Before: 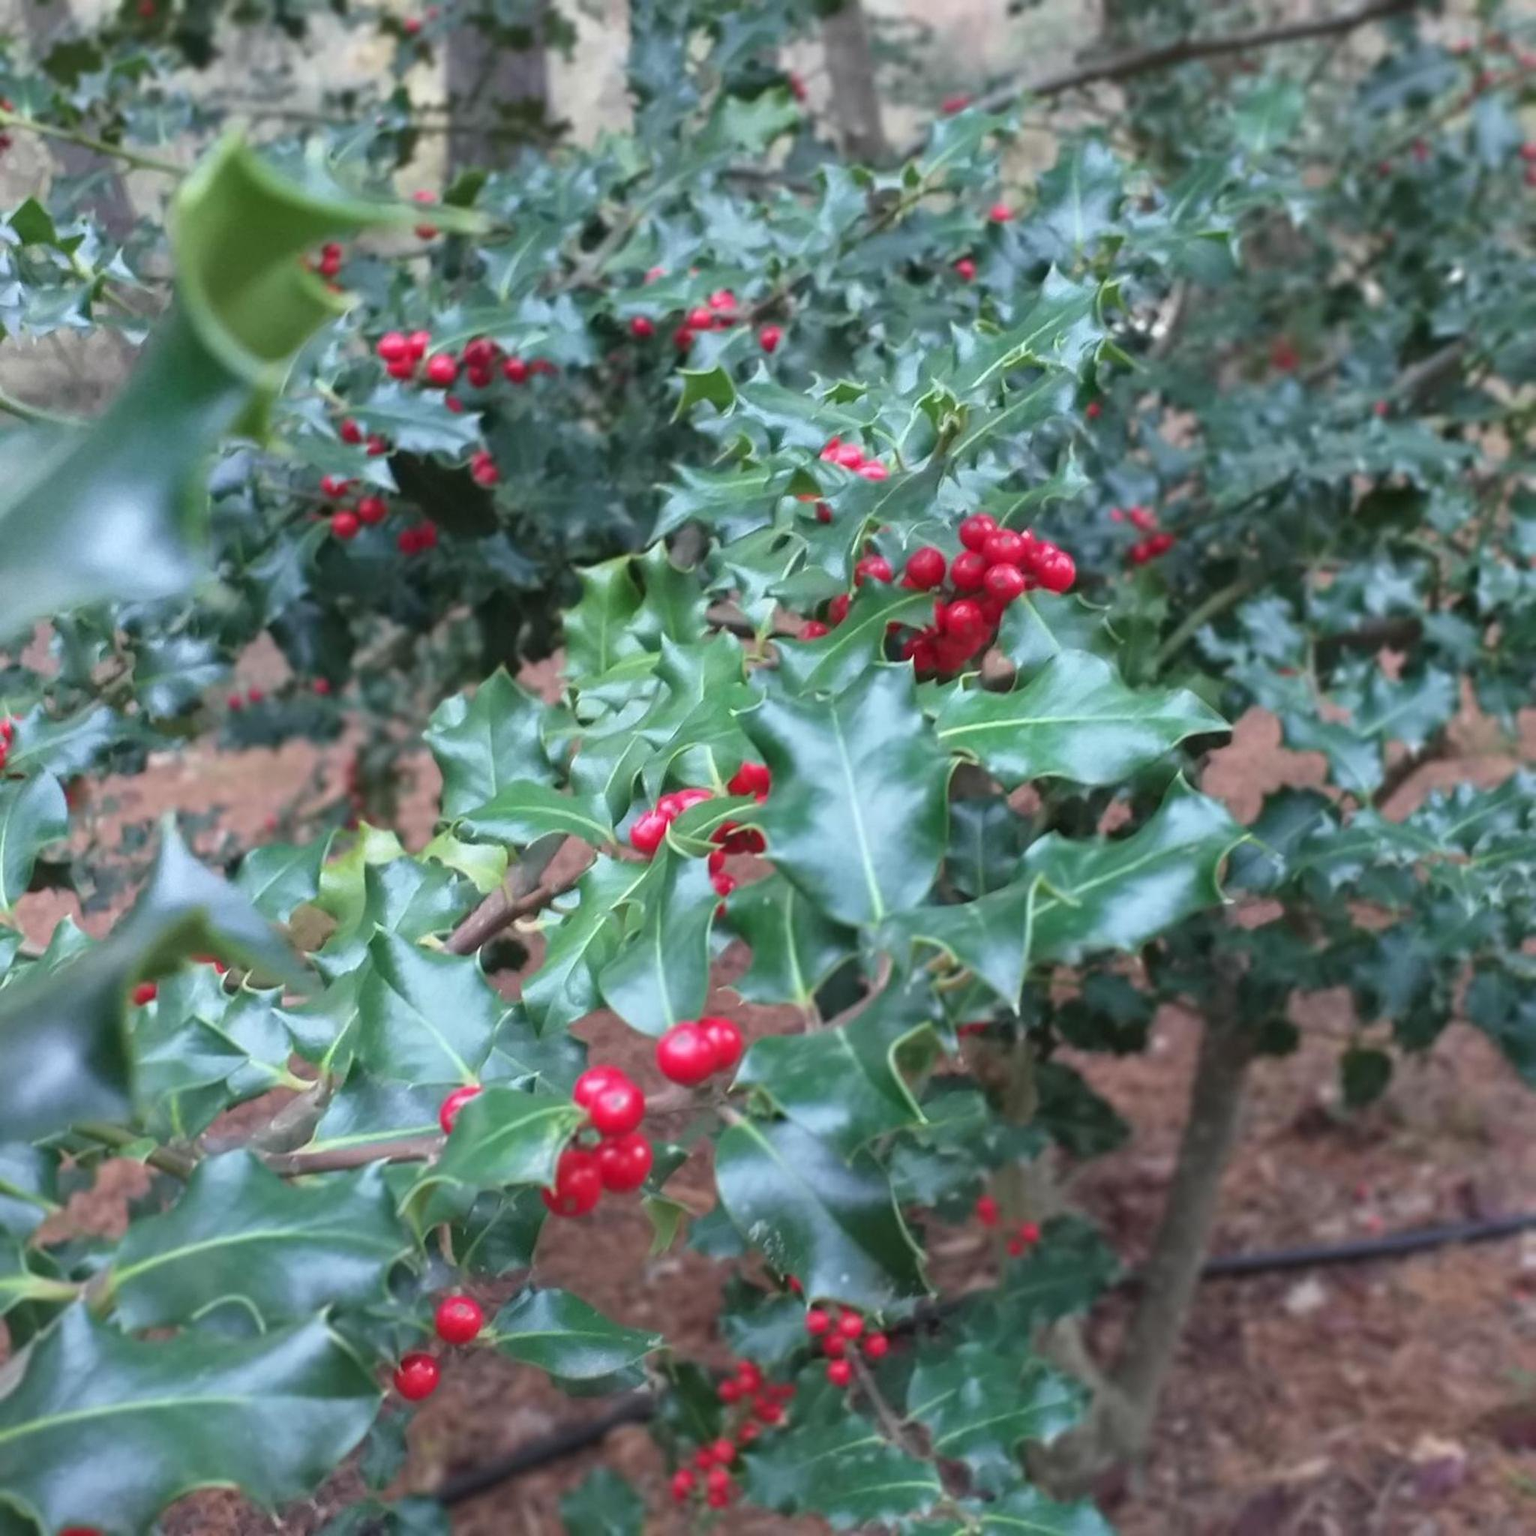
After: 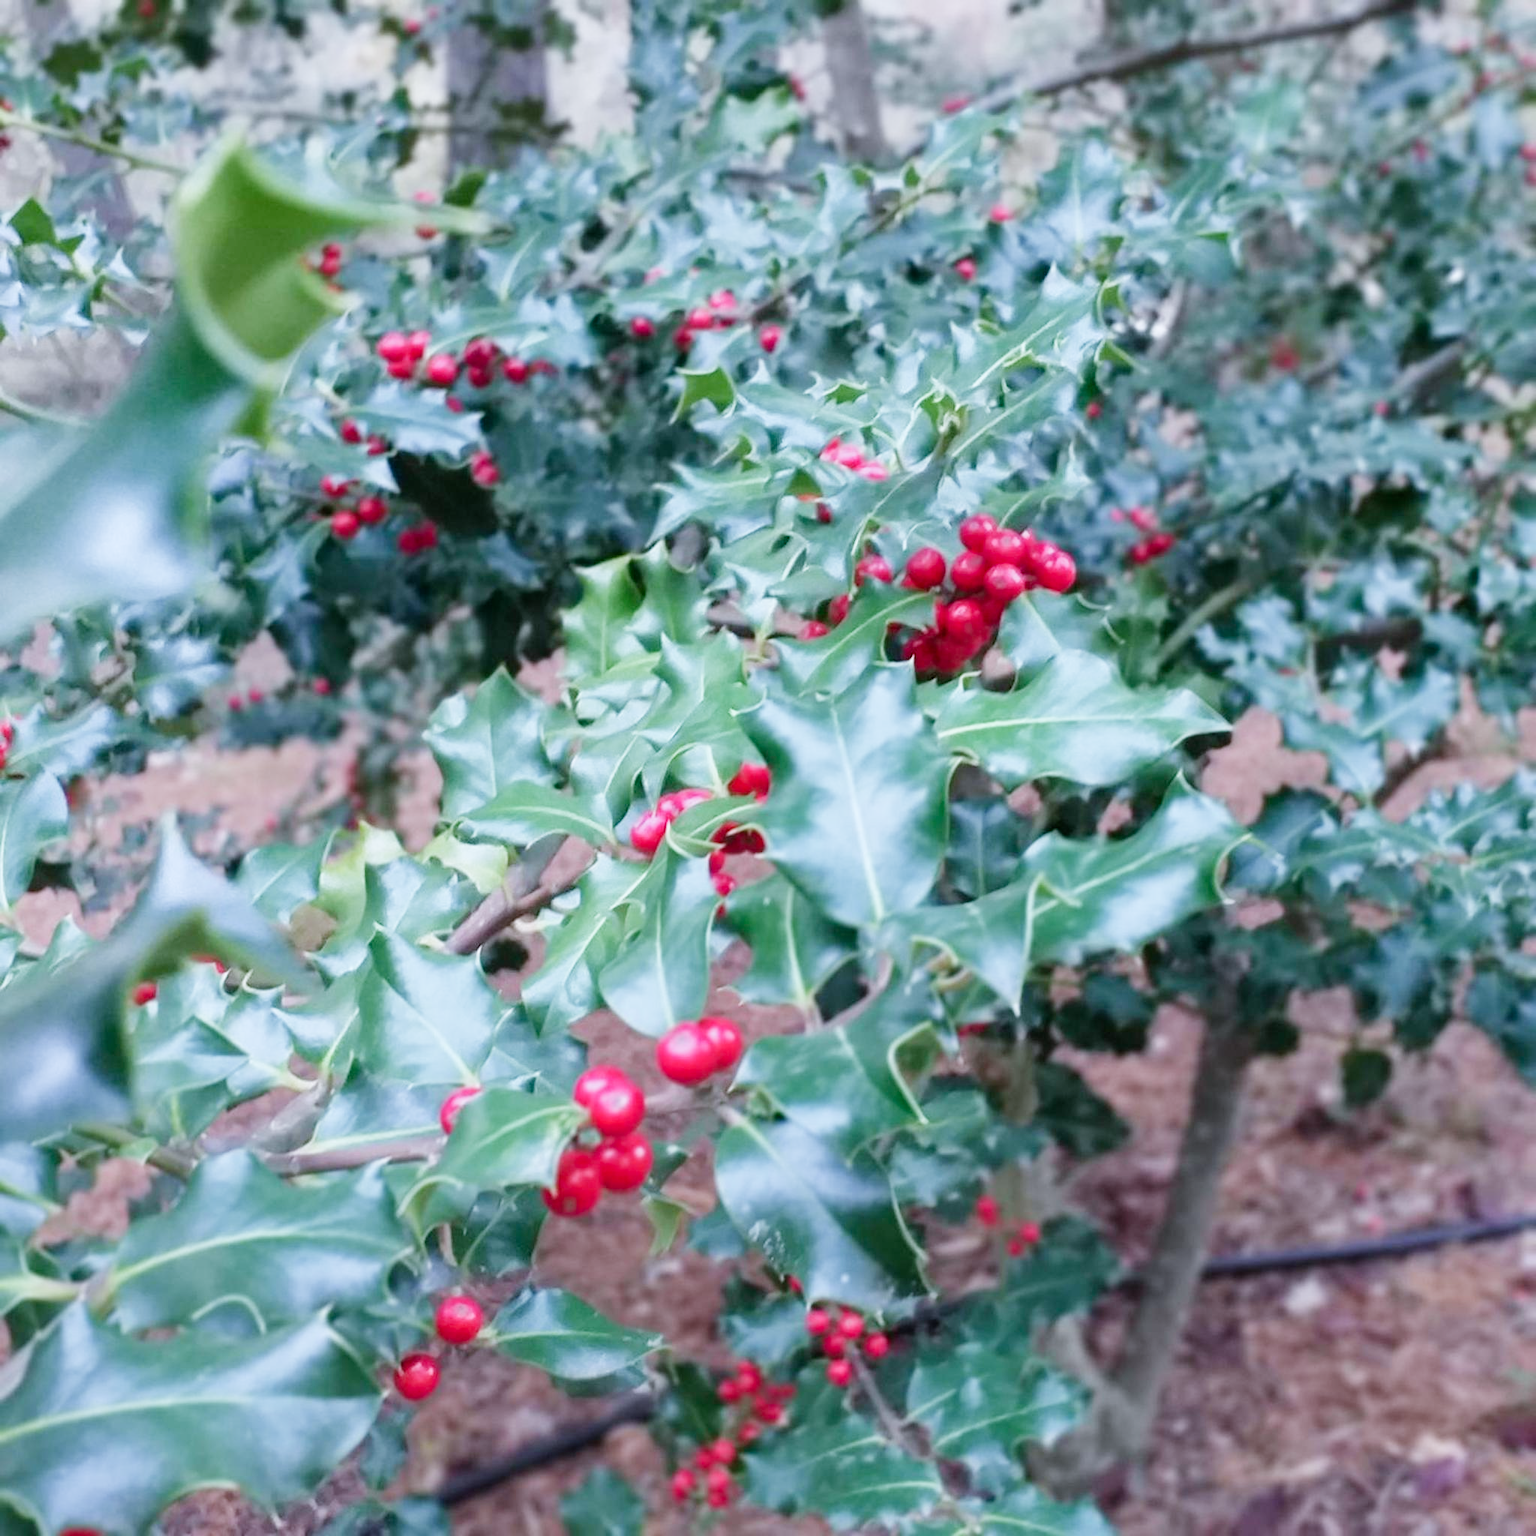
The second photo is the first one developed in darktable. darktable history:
exposure: black level correction 0, exposure 1.35 EV, compensate exposure bias true, compensate highlight preservation false
white balance: red 0.967, blue 1.119, emerald 0.756
tone equalizer: on, module defaults
filmic rgb: middle gray luminance 29%, black relative exposure -10.3 EV, white relative exposure 5.5 EV, threshold 6 EV, target black luminance 0%, hardness 3.95, latitude 2.04%, contrast 1.132, highlights saturation mix 5%, shadows ↔ highlights balance 15.11%, add noise in highlights 0, preserve chrominance no, color science v3 (2019), use custom middle-gray values true, iterations of high-quality reconstruction 0, contrast in highlights soft, enable highlight reconstruction true
